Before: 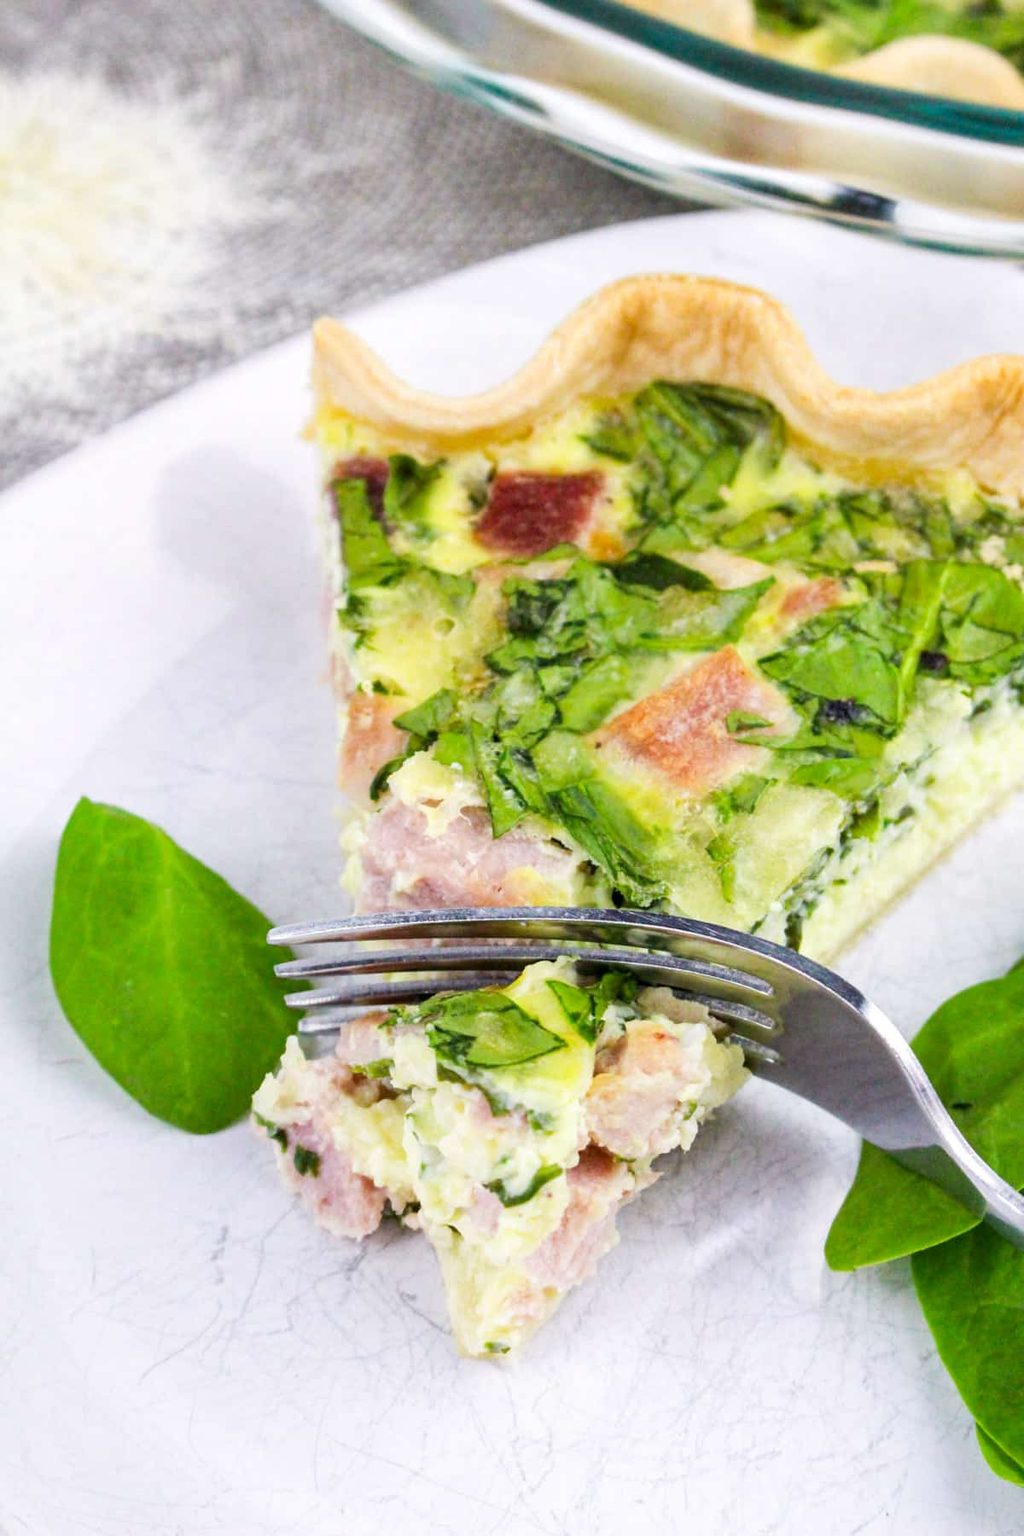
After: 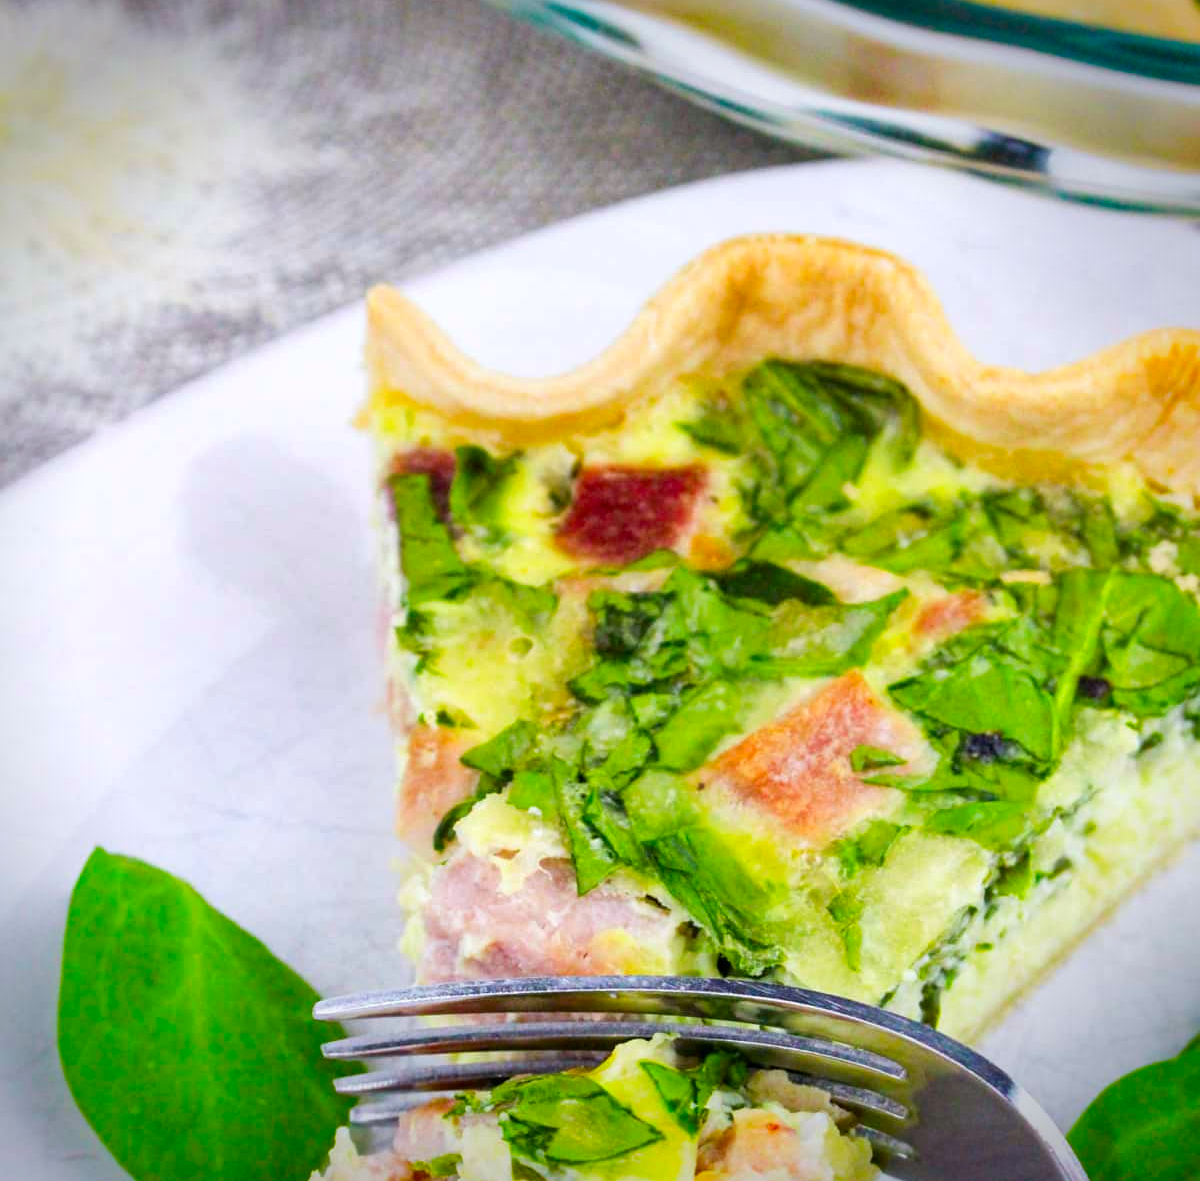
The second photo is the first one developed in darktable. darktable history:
color correction: saturation 1.34
vignetting: fall-off start 88.53%, fall-off radius 44.2%, saturation 0.376, width/height ratio 1.161
white balance: red 0.988, blue 1.017
crop and rotate: top 4.848%, bottom 29.503%
